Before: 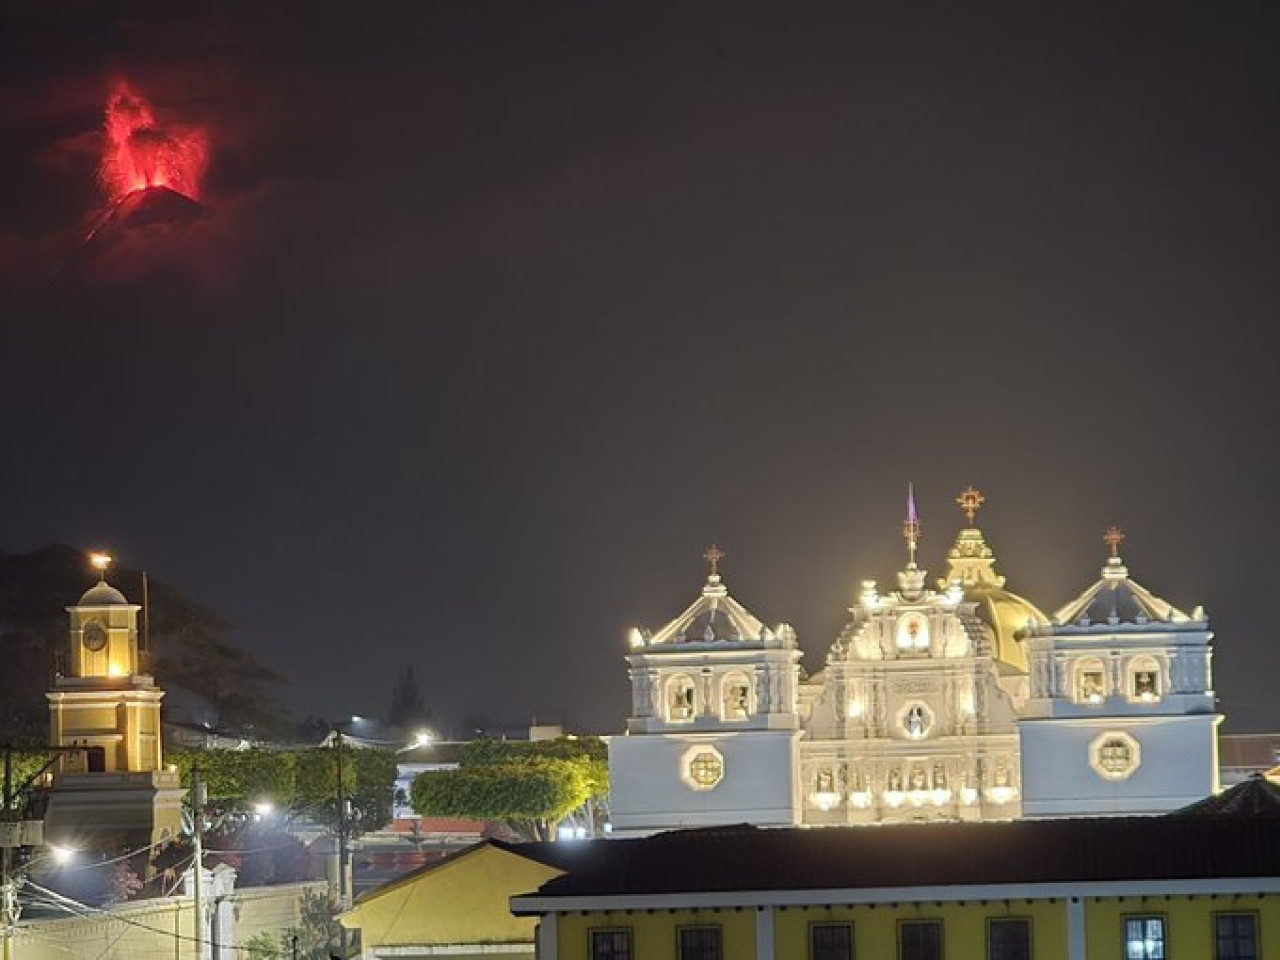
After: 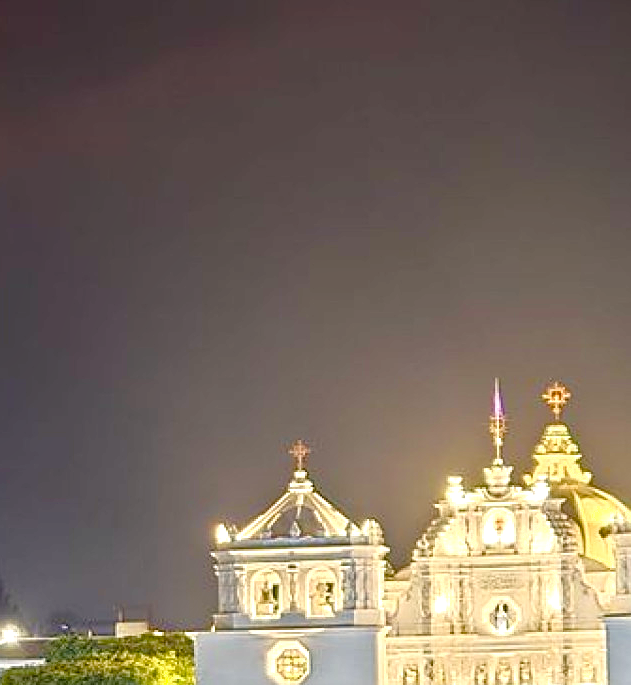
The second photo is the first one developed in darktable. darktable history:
tone equalizer: -8 EV 0.019 EV, -7 EV -0.007 EV, -6 EV 0.019 EV, -5 EV 0.024 EV, -4 EV 0.239 EV, -3 EV 0.644 EV, -2 EV 0.565 EV, -1 EV 0.204 EV, +0 EV 0.018 EV
sharpen: on, module defaults
color balance rgb: highlights gain › chroma 2.063%, highlights gain › hue 72.91°, perceptual saturation grading › global saturation 45.458%, perceptual saturation grading › highlights -50.593%, perceptual saturation grading › shadows 30.734%, global vibrance 20%
exposure: black level correction 0.001, exposure 0.499 EV, compensate exposure bias true, compensate highlight preservation false
local contrast: on, module defaults
shadows and highlights: shadows 0.852, highlights 41.27
crop: left 32.345%, top 10.932%, right 18.339%, bottom 17.616%
